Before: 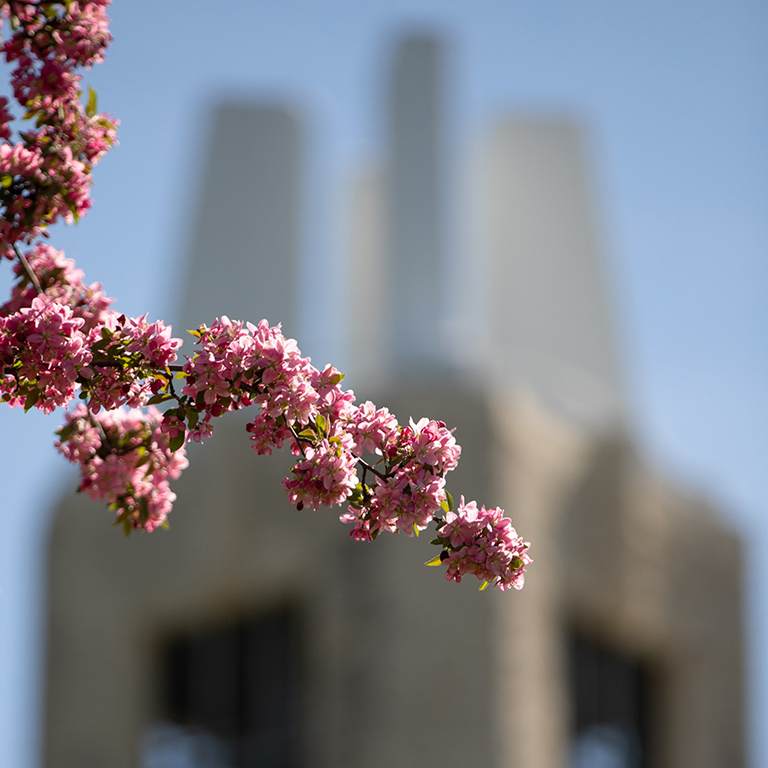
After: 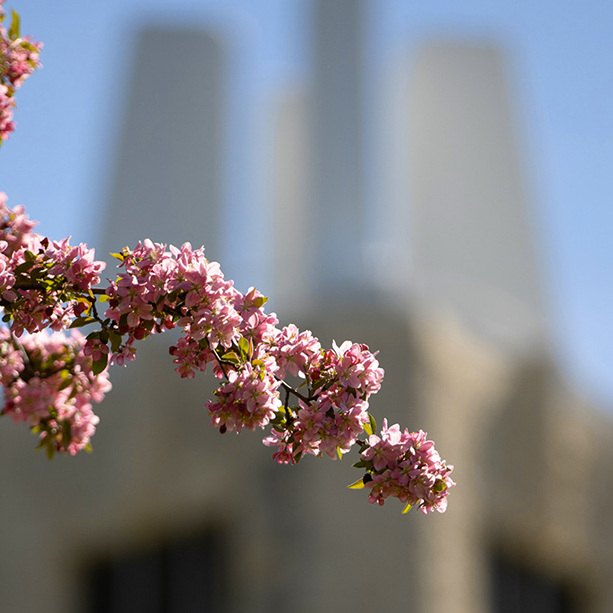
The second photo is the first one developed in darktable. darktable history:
crop and rotate: left 10.071%, top 10.071%, right 10.02%, bottom 10.02%
color contrast: green-magenta contrast 0.85, blue-yellow contrast 1.25, unbound 0
